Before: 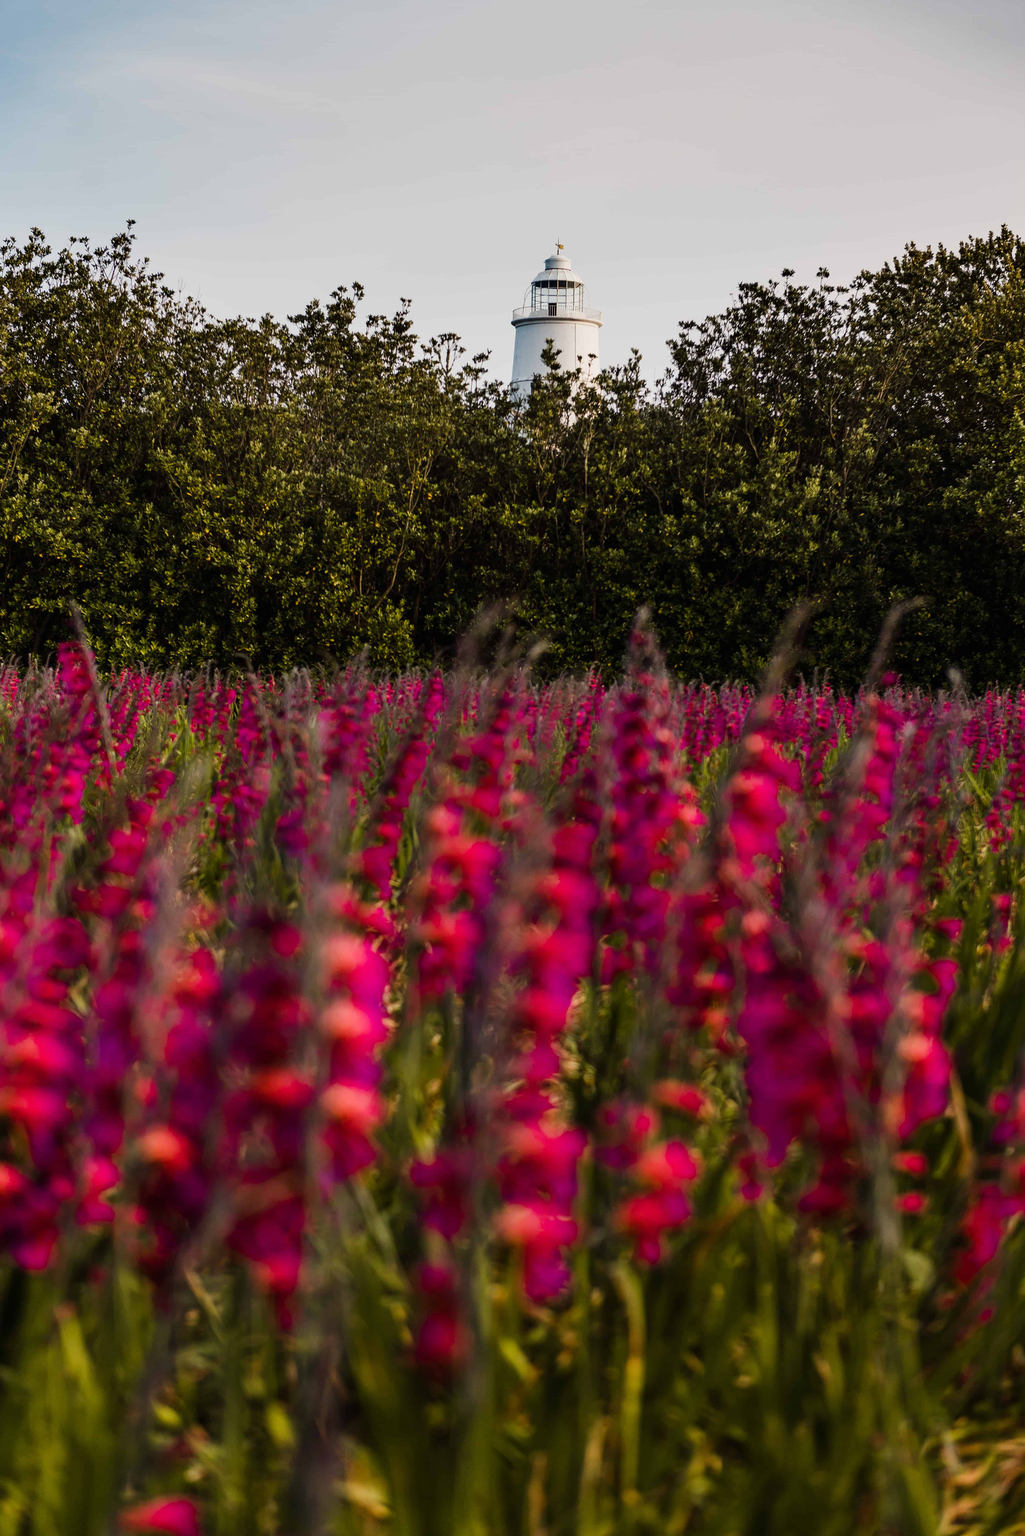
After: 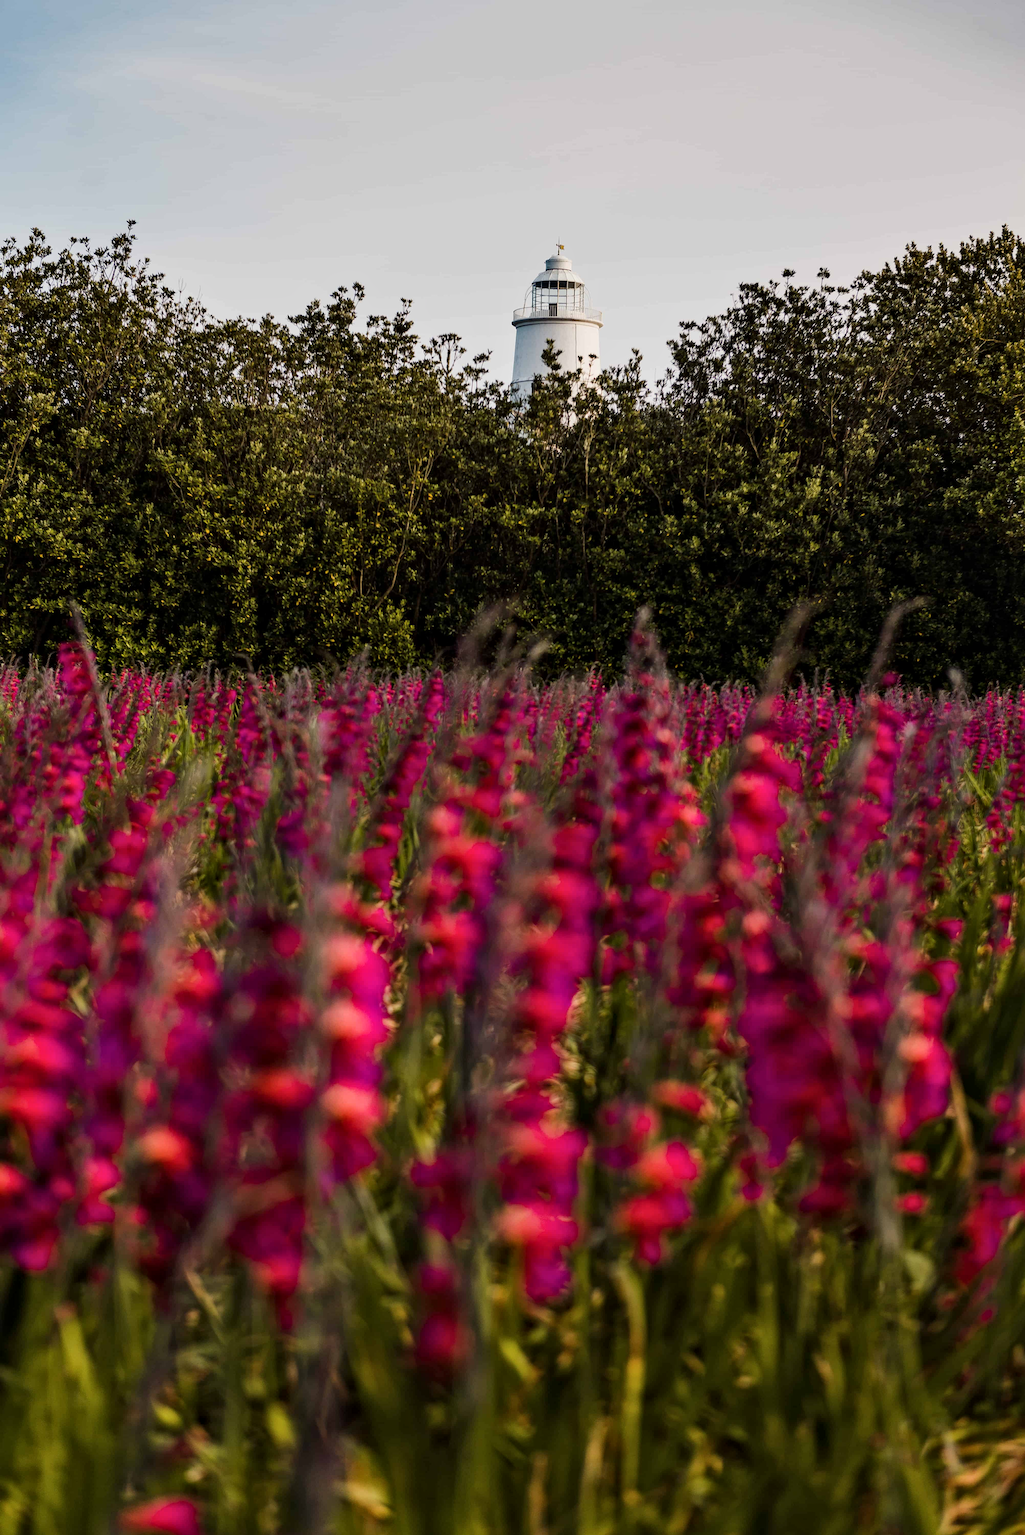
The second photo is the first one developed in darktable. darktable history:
local contrast: mode bilateral grid, contrast 24, coarseness 50, detail 122%, midtone range 0.2
